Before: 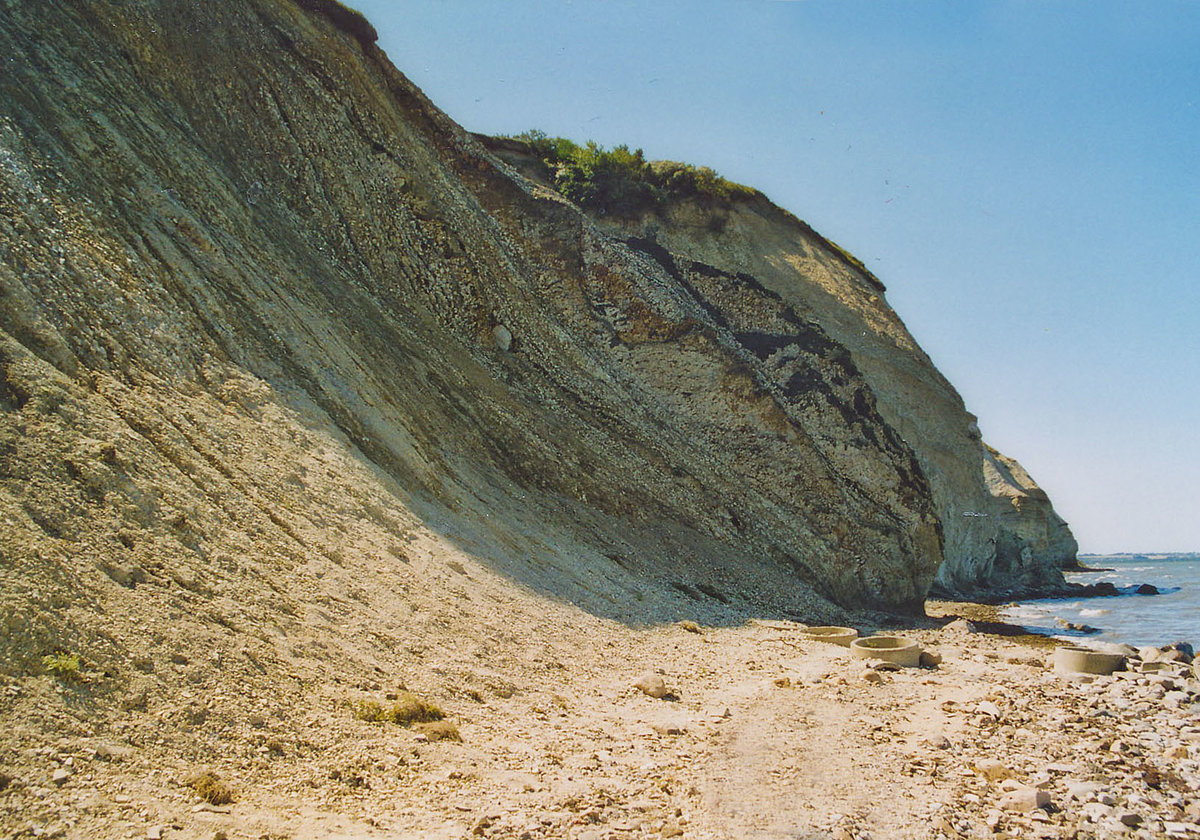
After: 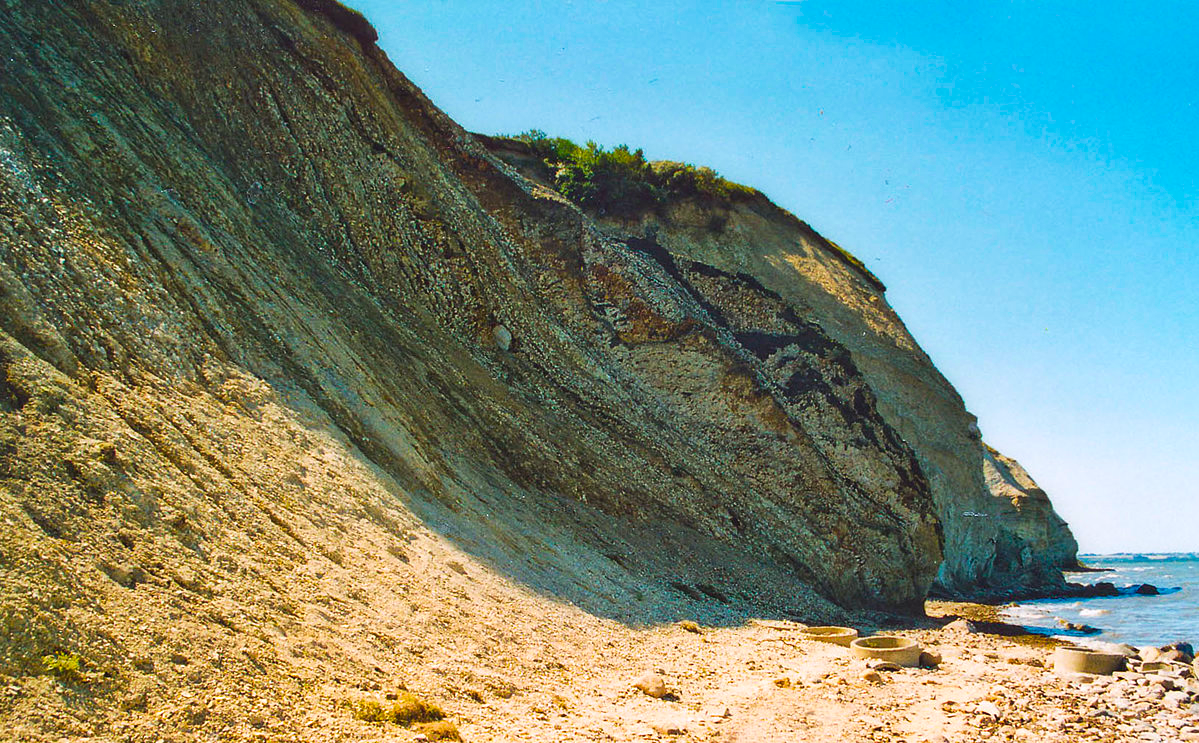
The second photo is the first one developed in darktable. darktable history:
crop and rotate: top 0%, bottom 11.445%
tone curve: curves: ch0 [(0, 0) (0.003, 0.038) (0.011, 0.035) (0.025, 0.03) (0.044, 0.044) (0.069, 0.062) (0.1, 0.087) (0.136, 0.114) (0.177, 0.15) (0.224, 0.193) (0.277, 0.242) (0.335, 0.299) (0.399, 0.361) (0.468, 0.437) (0.543, 0.521) (0.623, 0.614) (0.709, 0.717) (0.801, 0.817) (0.898, 0.913) (1, 1)], preserve colors none
color balance rgb: power › chroma 0.524%, power › hue 262.38°, perceptual saturation grading › global saturation 19.731%, perceptual brilliance grading › highlights 9.632%, perceptual brilliance grading › mid-tones 5.736%, global vibrance 9.203%
